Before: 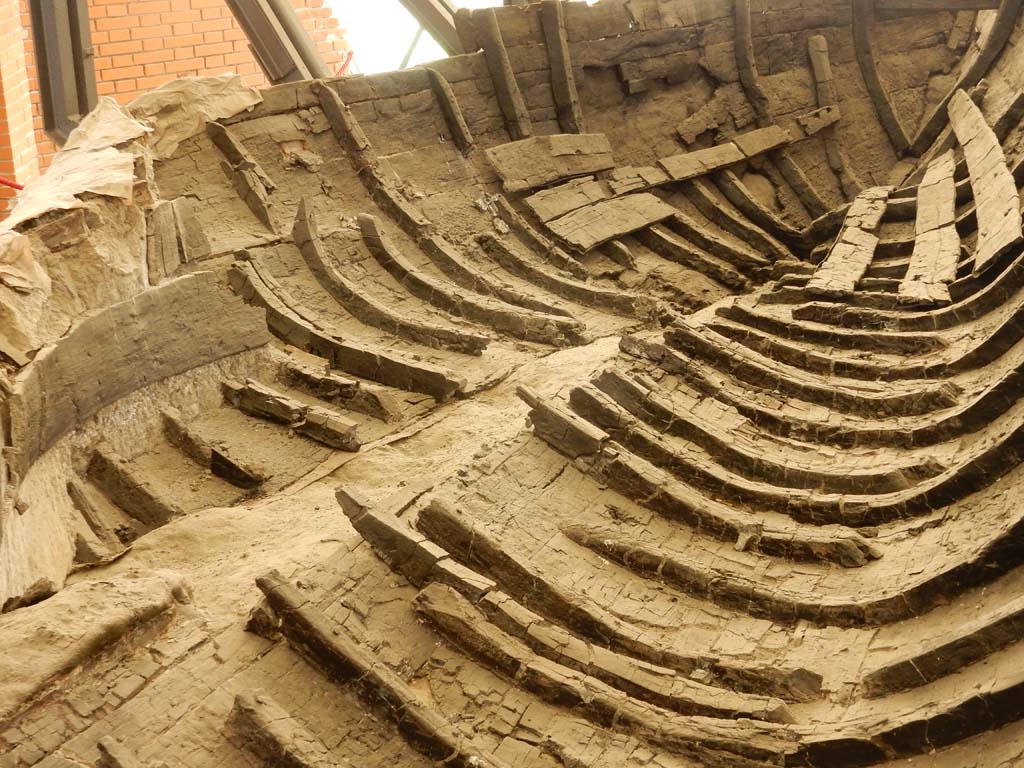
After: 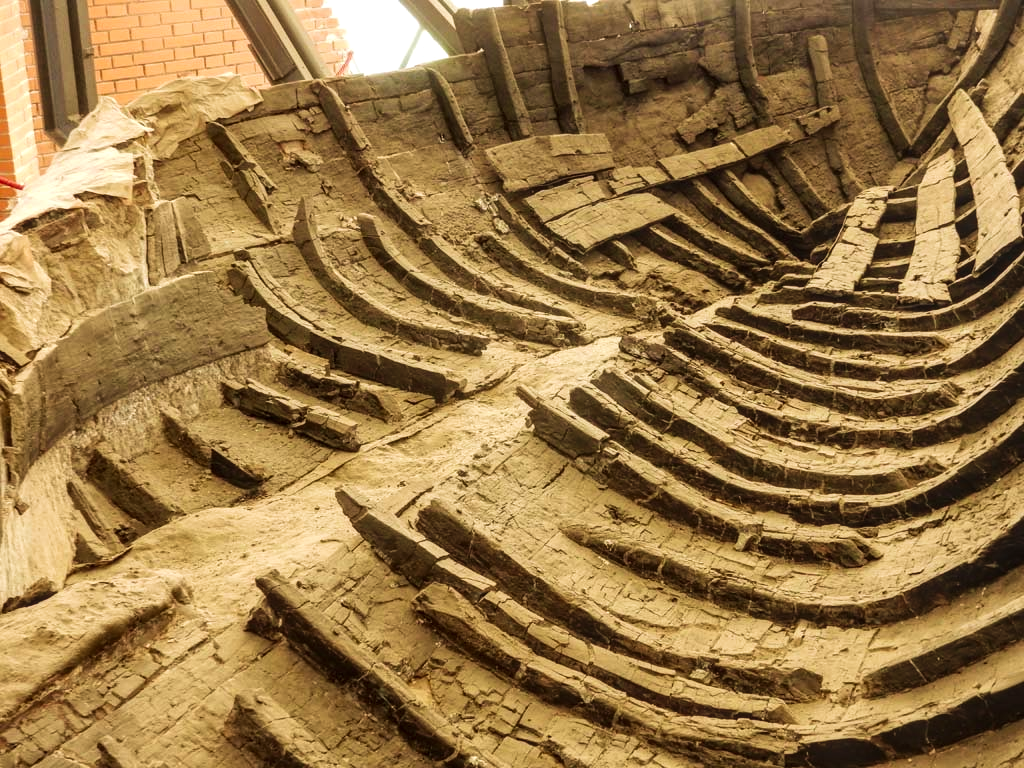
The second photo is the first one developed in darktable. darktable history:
velvia: on, module defaults
local contrast: highlights 31%, detail 135%
tone curve: curves: ch0 [(0, 0.032) (0.181, 0.156) (0.751, 0.762) (1, 1)], preserve colors none
